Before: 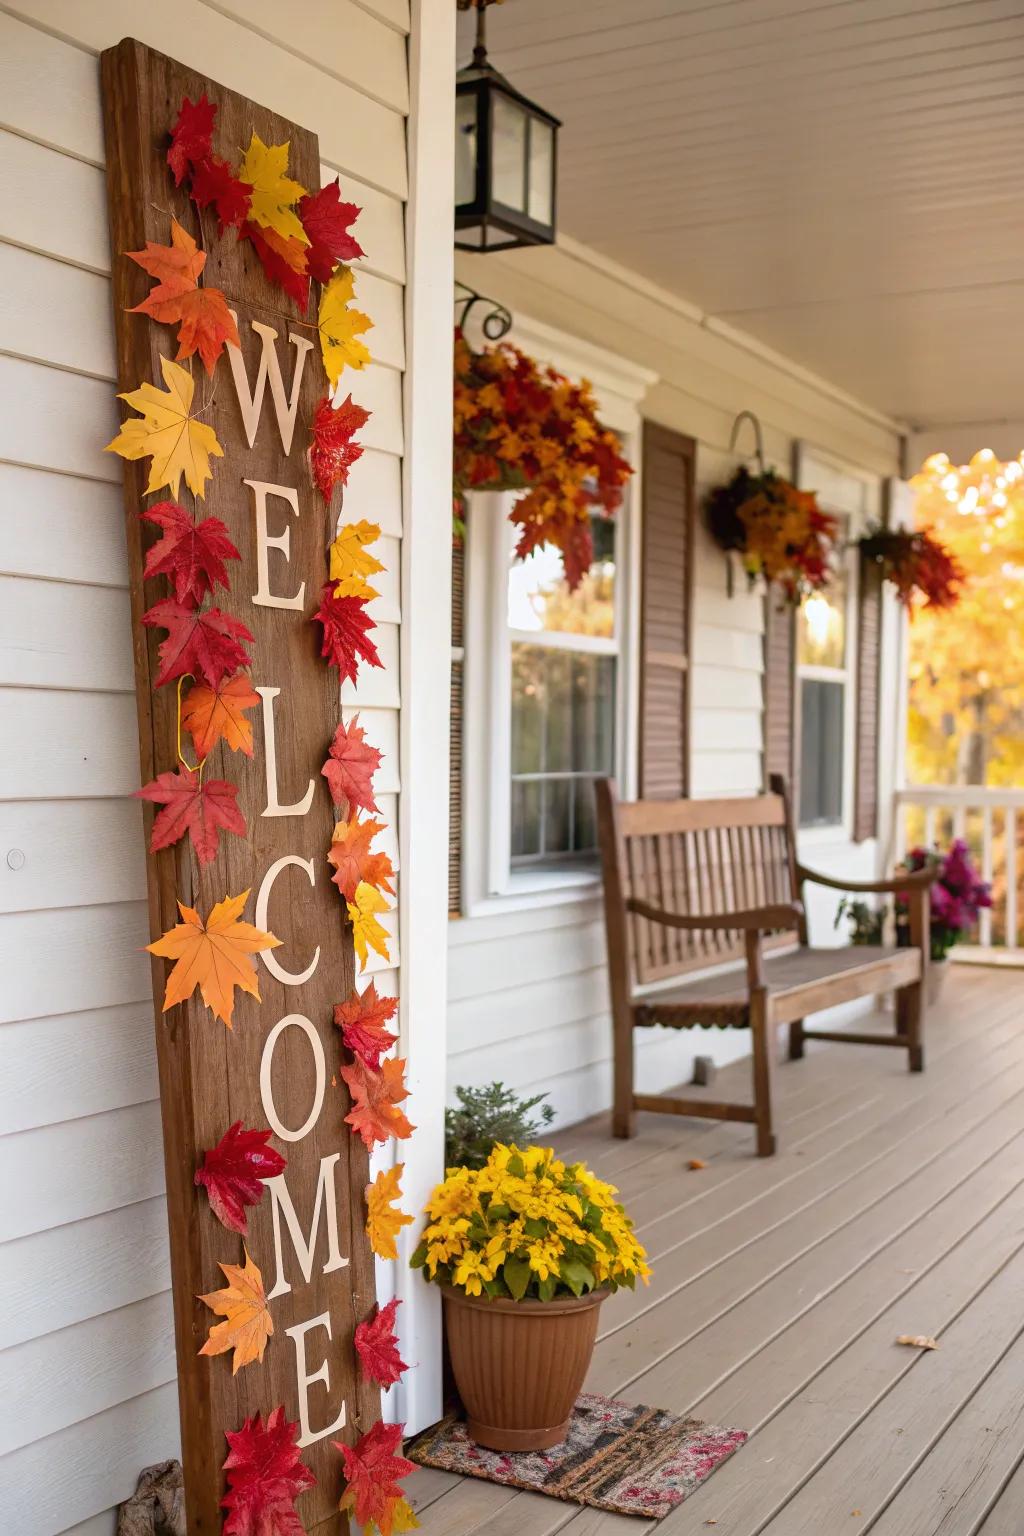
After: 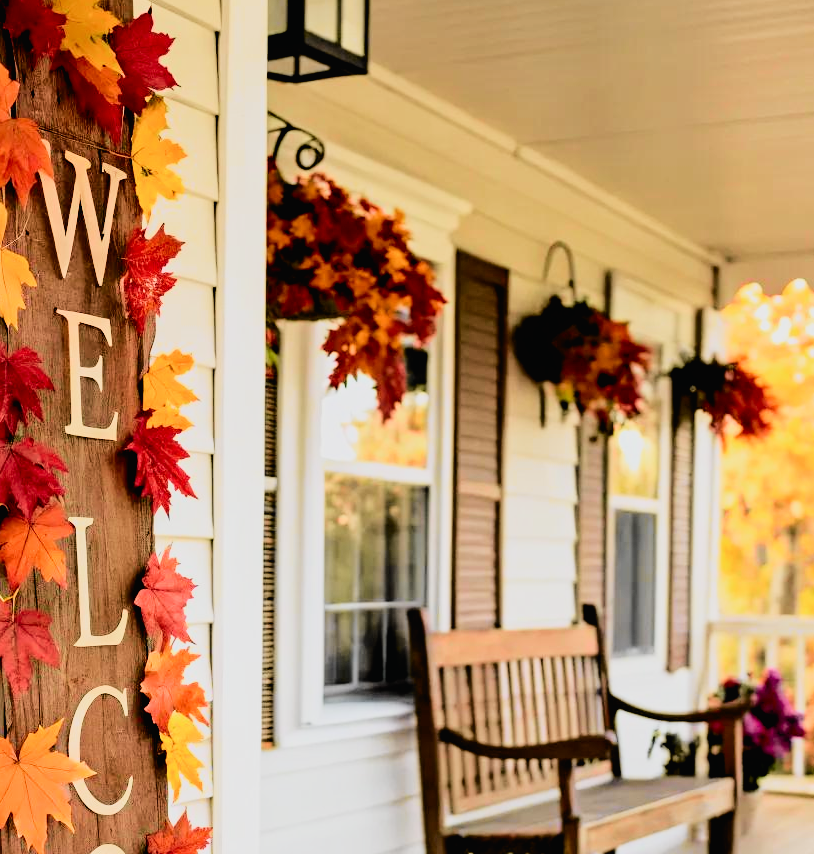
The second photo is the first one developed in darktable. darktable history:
tone curve: curves: ch0 [(0, 0.012) (0.037, 0.03) (0.123, 0.092) (0.19, 0.157) (0.269, 0.27) (0.48, 0.57) (0.595, 0.695) (0.718, 0.823) (0.855, 0.913) (1, 0.982)]; ch1 [(0, 0) (0.243, 0.245) (0.422, 0.415) (0.493, 0.495) (0.508, 0.506) (0.536, 0.542) (0.569, 0.611) (0.611, 0.662) (0.769, 0.807) (1, 1)]; ch2 [(0, 0) (0.249, 0.216) (0.349, 0.321) (0.424, 0.442) (0.476, 0.483) (0.498, 0.499) (0.517, 0.519) (0.532, 0.56) (0.569, 0.624) (0.614, 0.667) (0.706, 0.757) (0.808, 0.809) (0.991, 0.968)], color space Lab, independent channels, preserve colors none
crop: left 18.278%, top 11.082%, right 2.147%, bottom 33.303%
contrast equalizer: octaves 7, y [[0.511, 0.558, 0.631, 0.632, 0.559, 0.512], [0.5 ×6], [0.507, 0.559, 0.627, 0.644, 0.647, 0.647], [0 ×6], [0 ×6]], mix 0.163
filmic rgb: black relative exposure -2.77 EV, white relative exposure 4.56 EV, hardness 1.76, contrast 1.266, iterations of high-quality reconstruction 0
